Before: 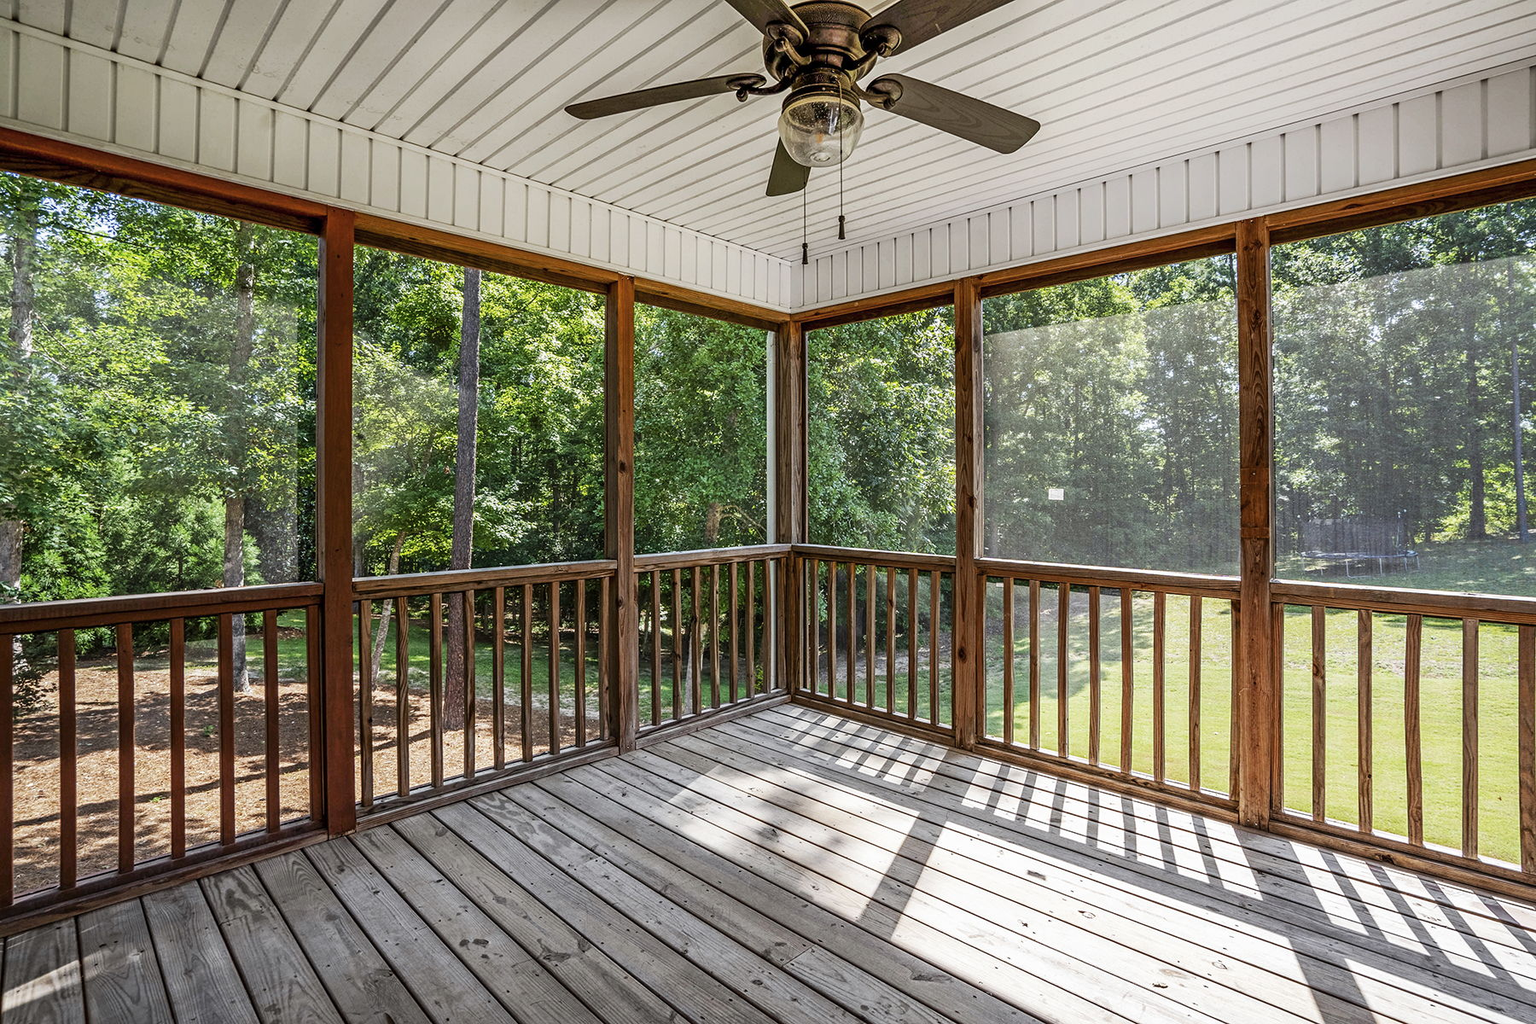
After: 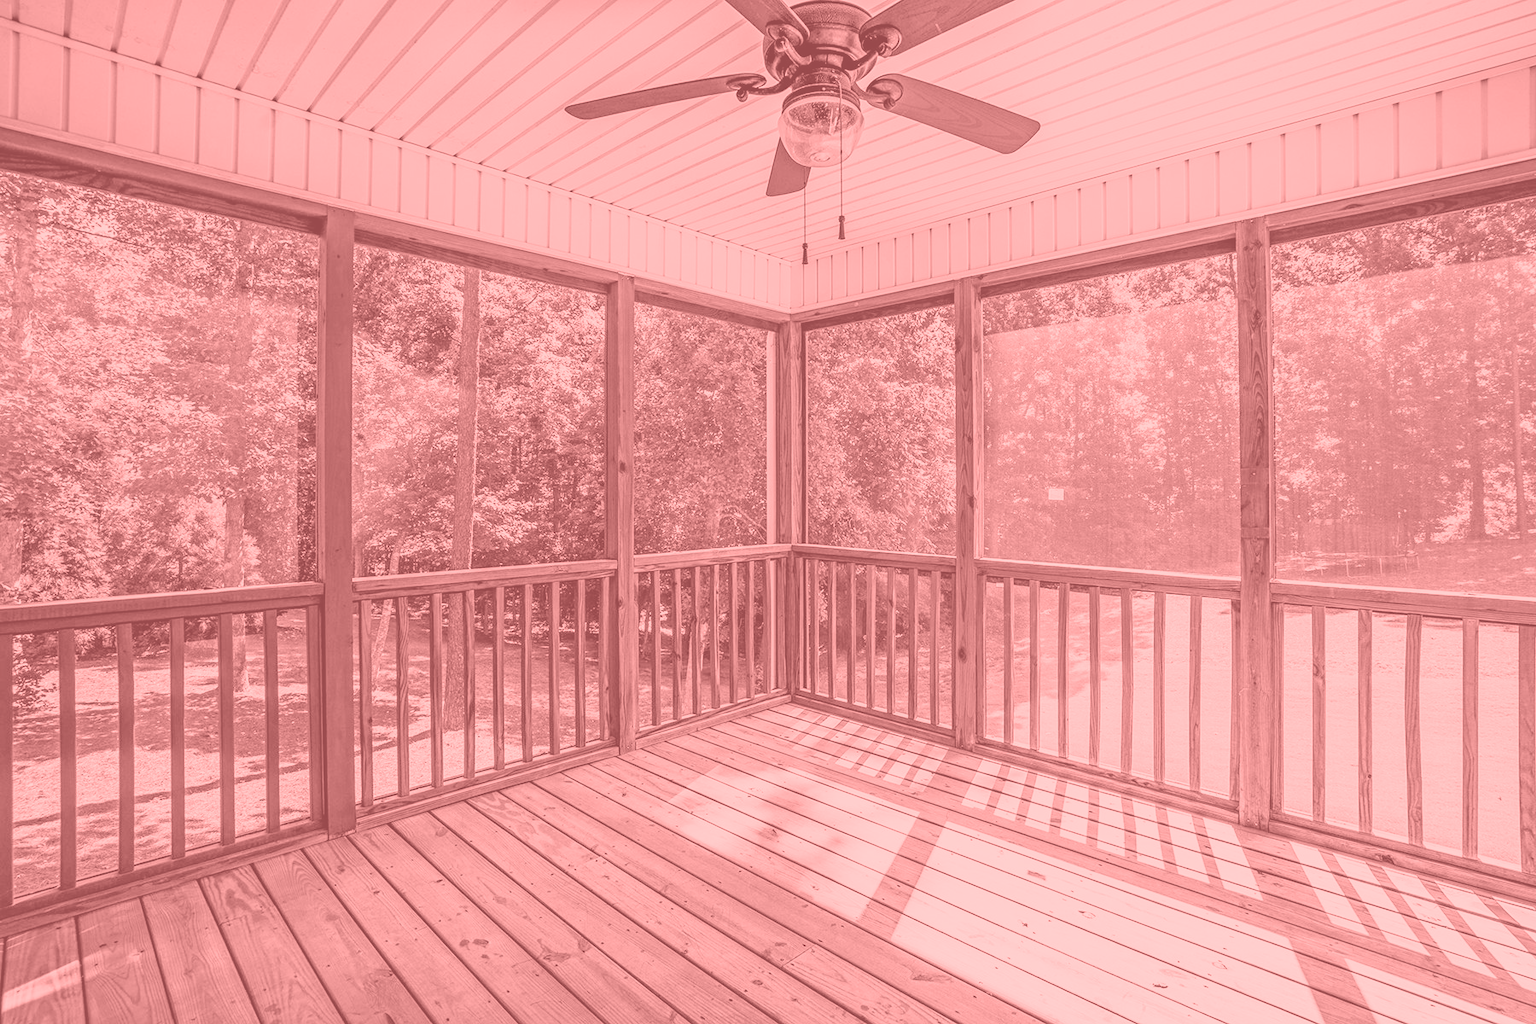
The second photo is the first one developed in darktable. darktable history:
exposure: compensate highlight preservation false
colorize: saturation 51%, source mix 50.67%, lightness 50.67%
contrast brightness saturation: contrast 0.07, brightness 0.18, saturation 0.4
